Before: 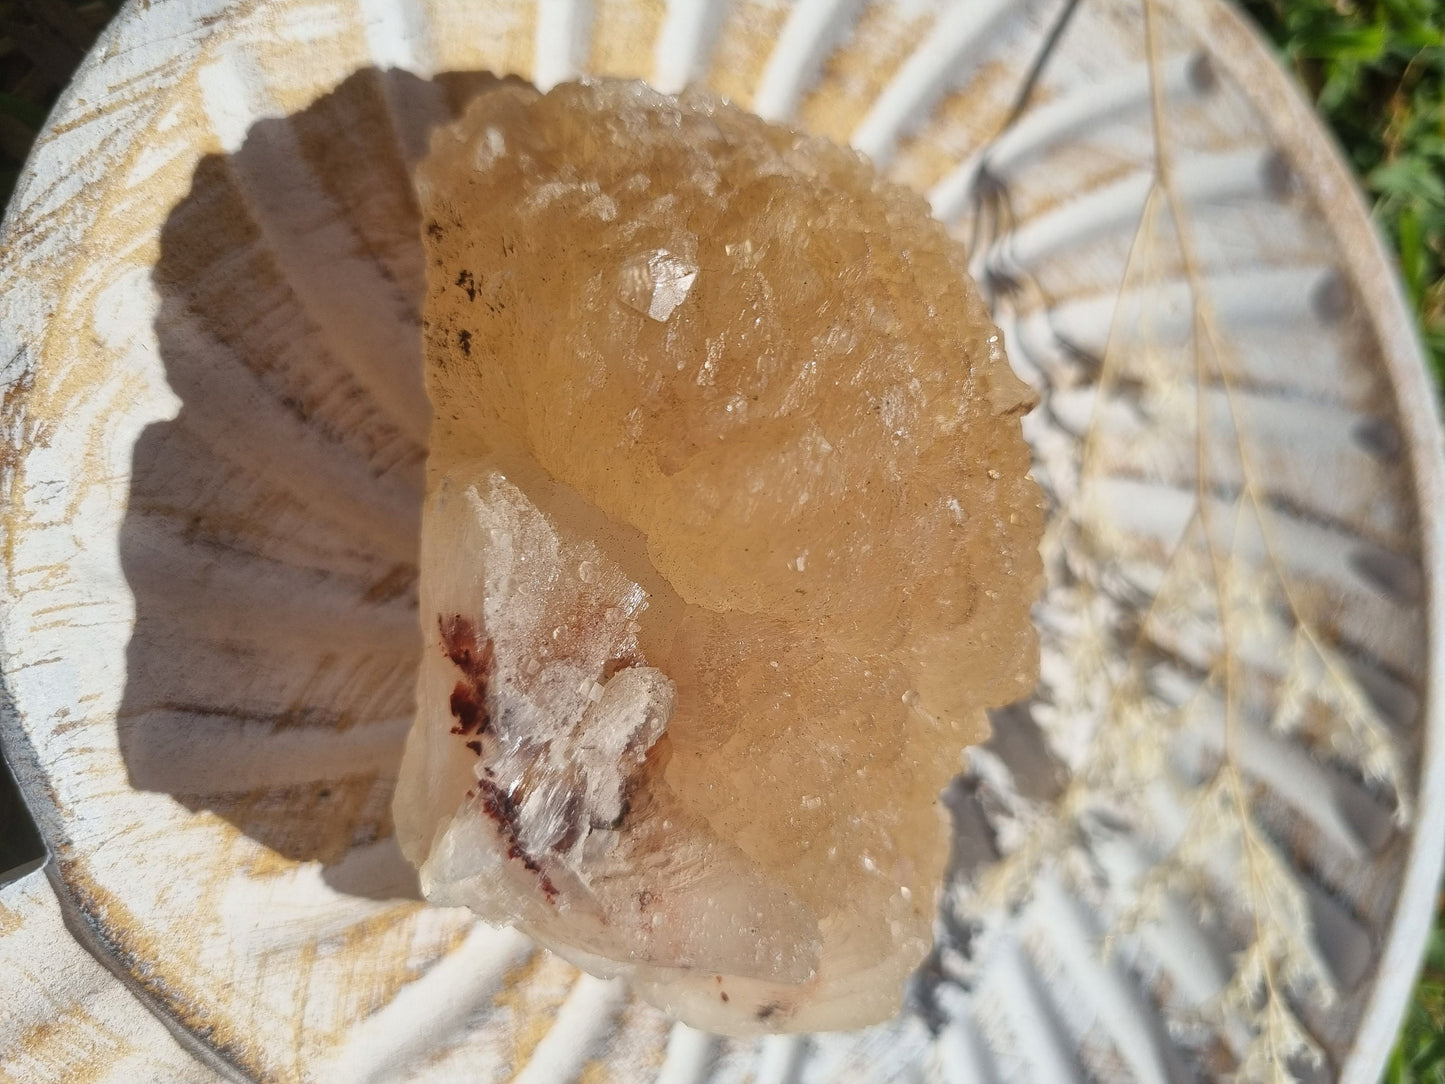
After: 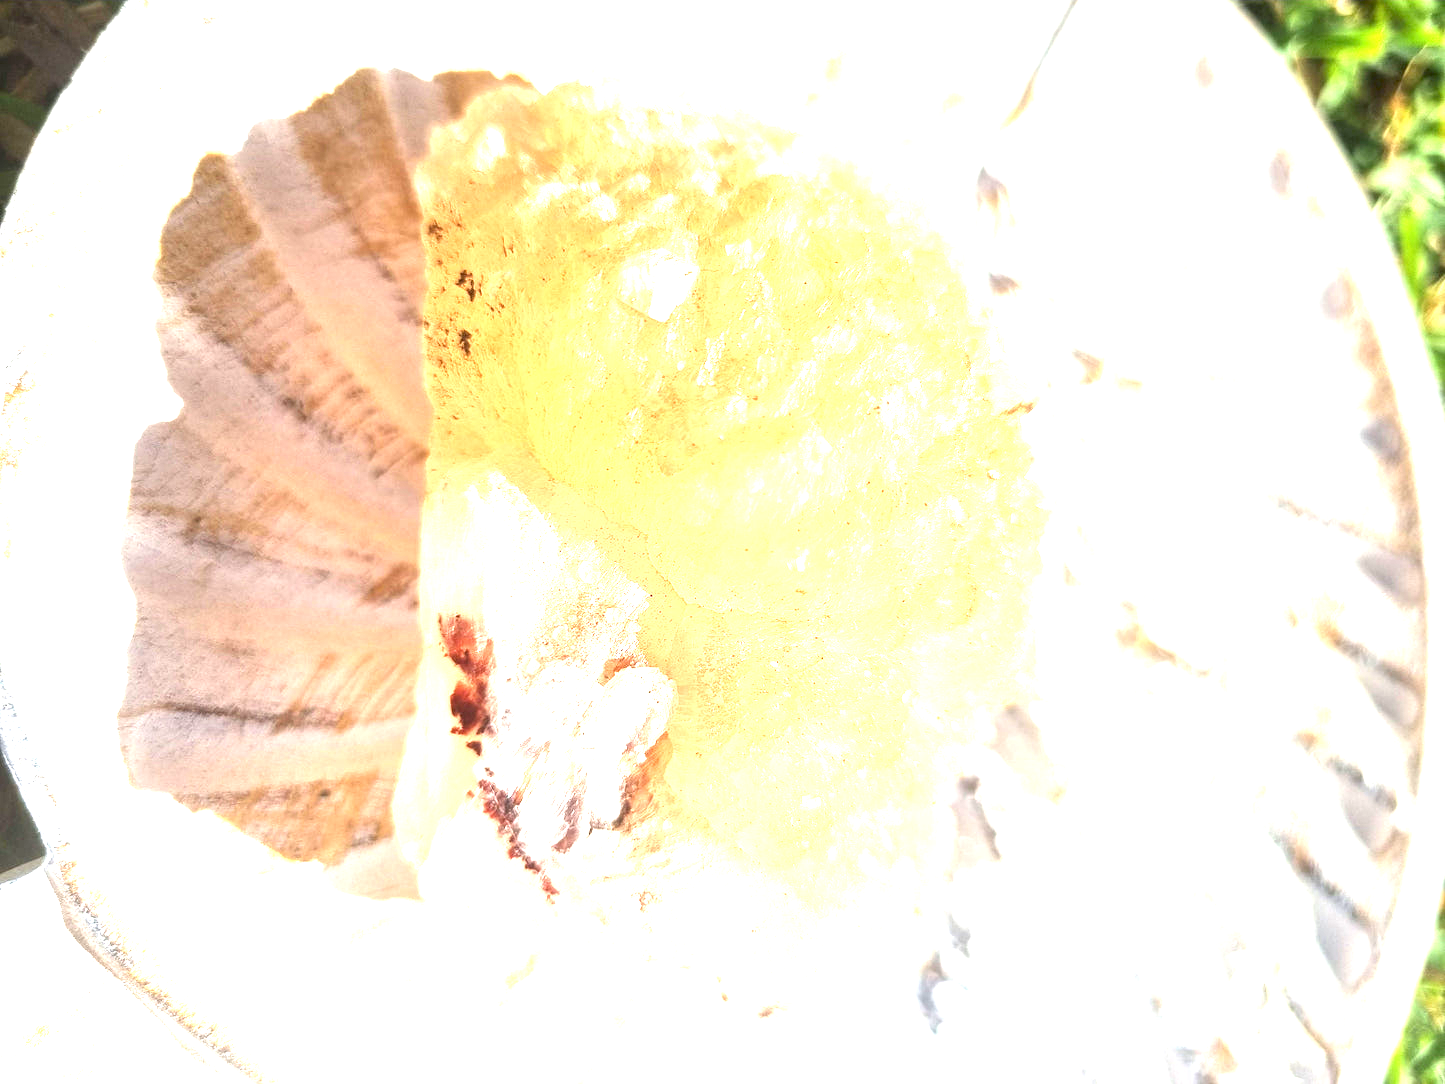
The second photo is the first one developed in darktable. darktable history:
exposure: black level correction 0.001, exposure 2.607 EV, compensate exposure bias true, compensate highlight preservation false
color balance rgb: on, module defaults
